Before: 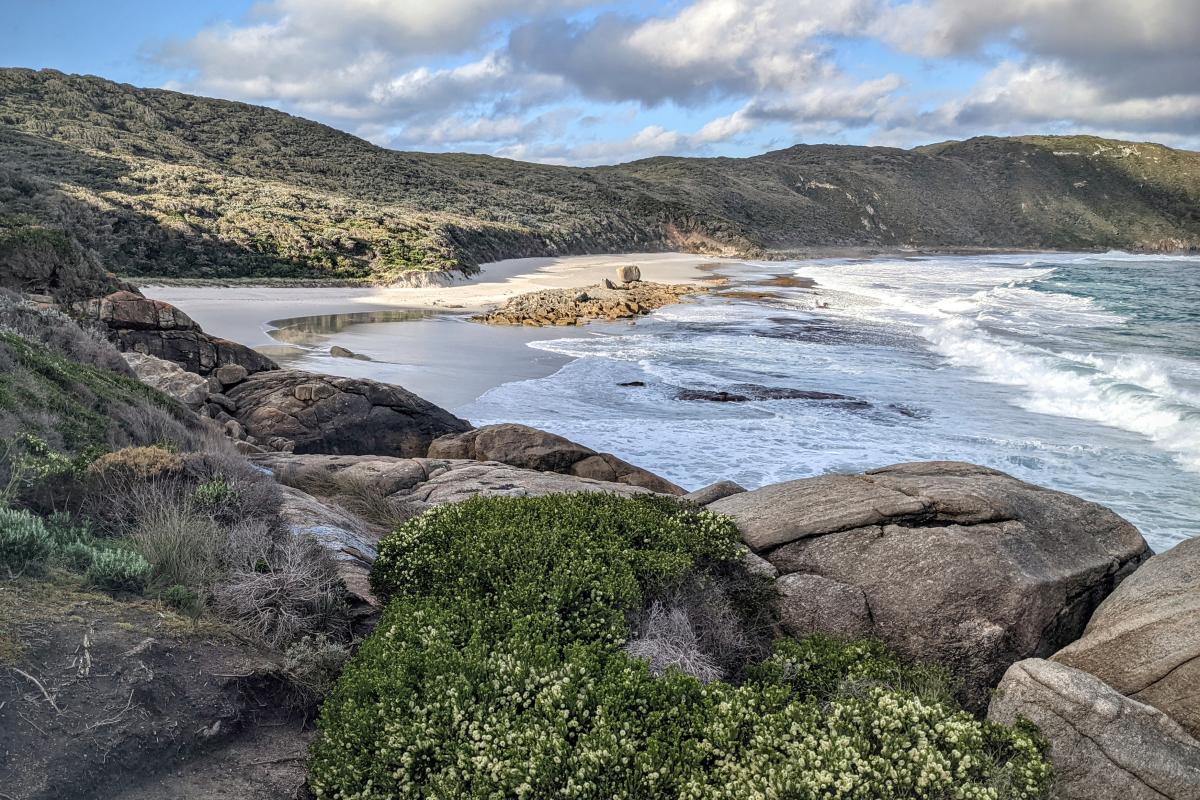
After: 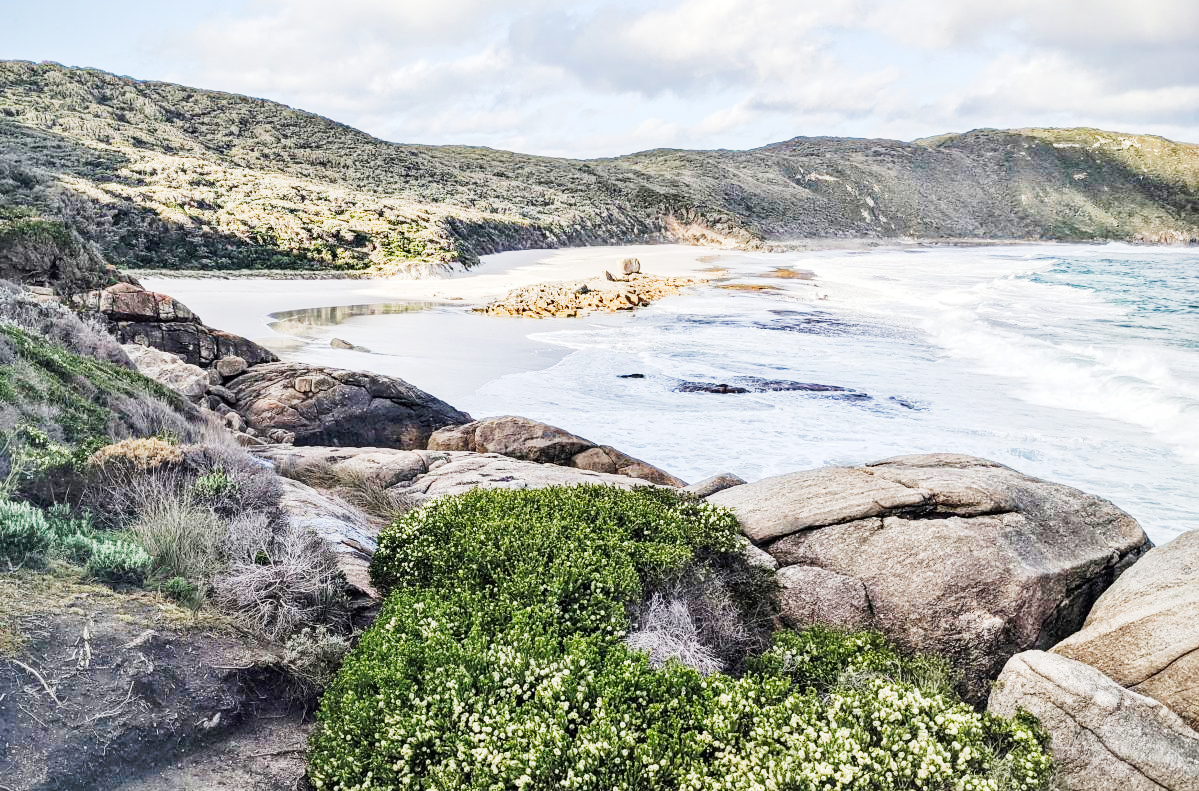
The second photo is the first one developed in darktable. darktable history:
crop: top 1.016%, right 0.022%
tone curve: curves: ch0 [(0, 0) (0.003, 0.004) (0.011, 0.015) (0.025, 0.034) (0.044, 0.061) (0.069, 0.095) (0.1, 0.137) (0.136, 0.187) (0.177, 0.244) (0.224, 0.308) (0.277, 0.415) (0.335, 0.532) (0.399, 0.642) (0.468, 0.747) (0.543, 0.829) (0.623, 0.886) (0.709, 0.924) (0.801, 0.951) (0.898, 0.975) (1, 1)], preserve colors none
